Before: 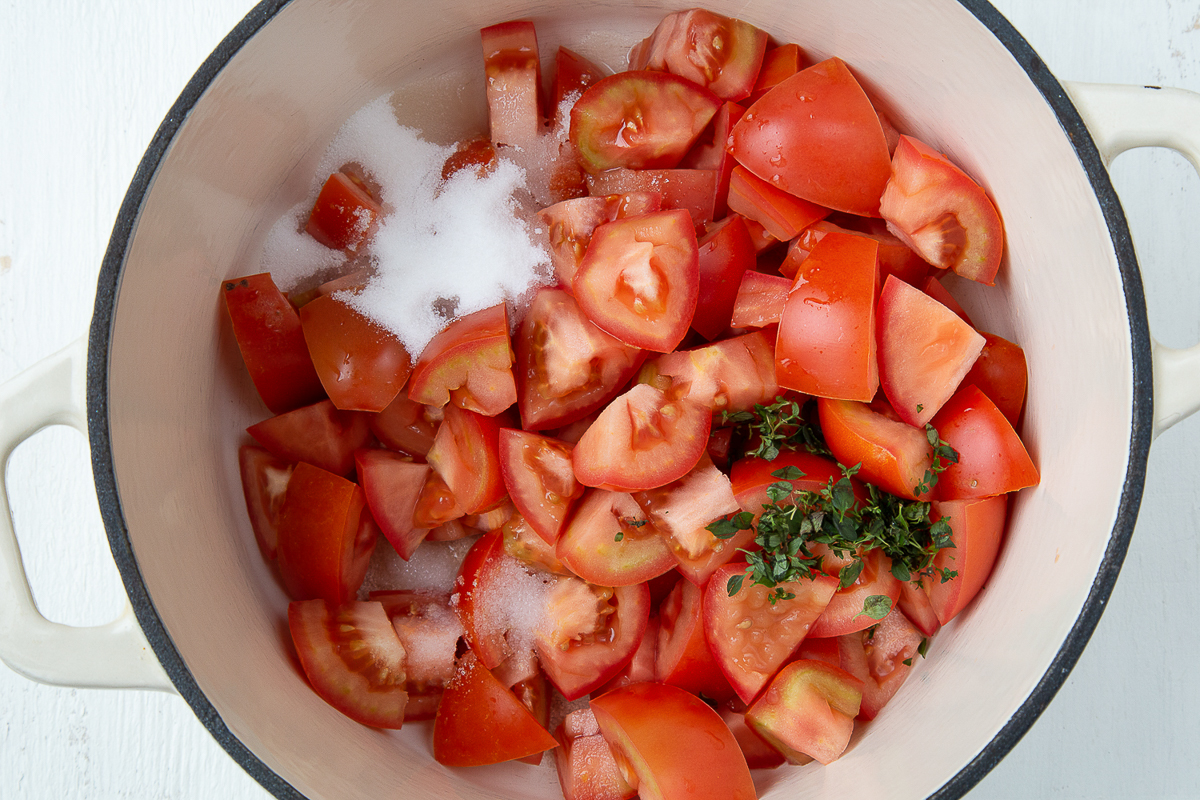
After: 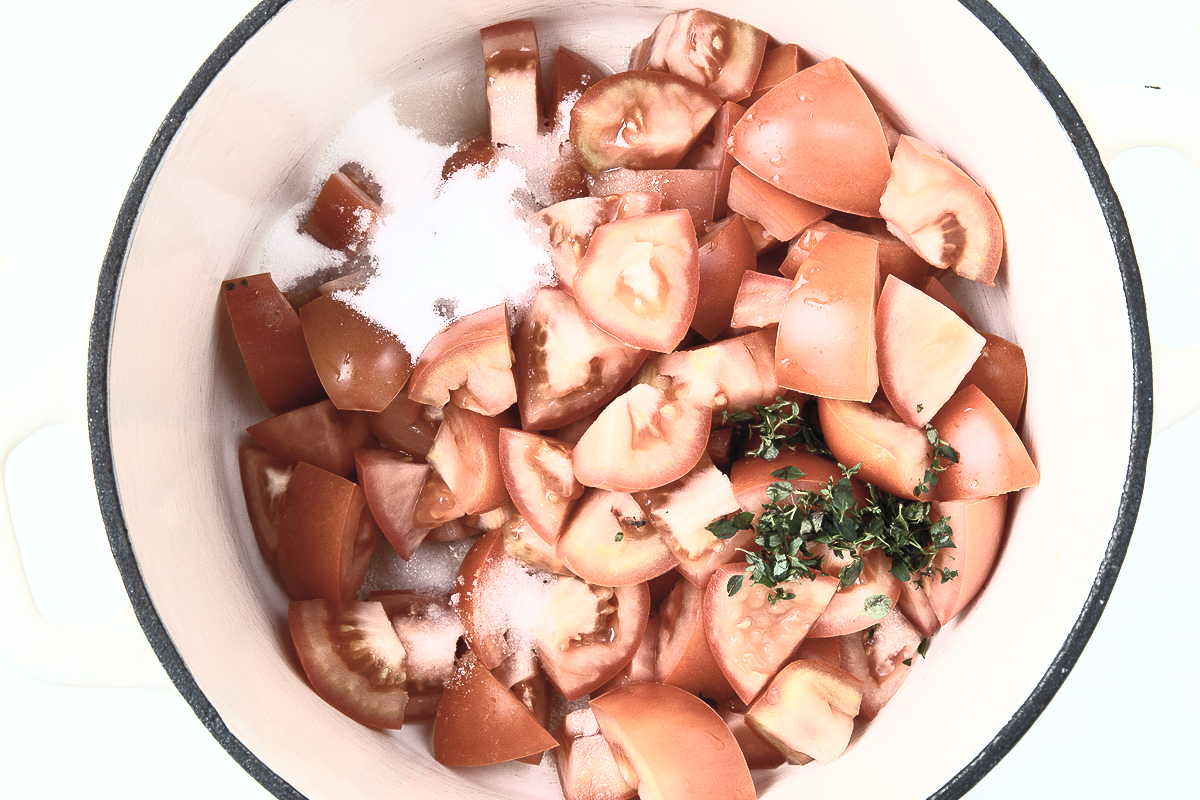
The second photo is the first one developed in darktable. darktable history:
contrast brightness saturation: contrast 0.57, brightness 0.57, saturation -0.34
shadows and highlights: shadows 0, highlights 40
